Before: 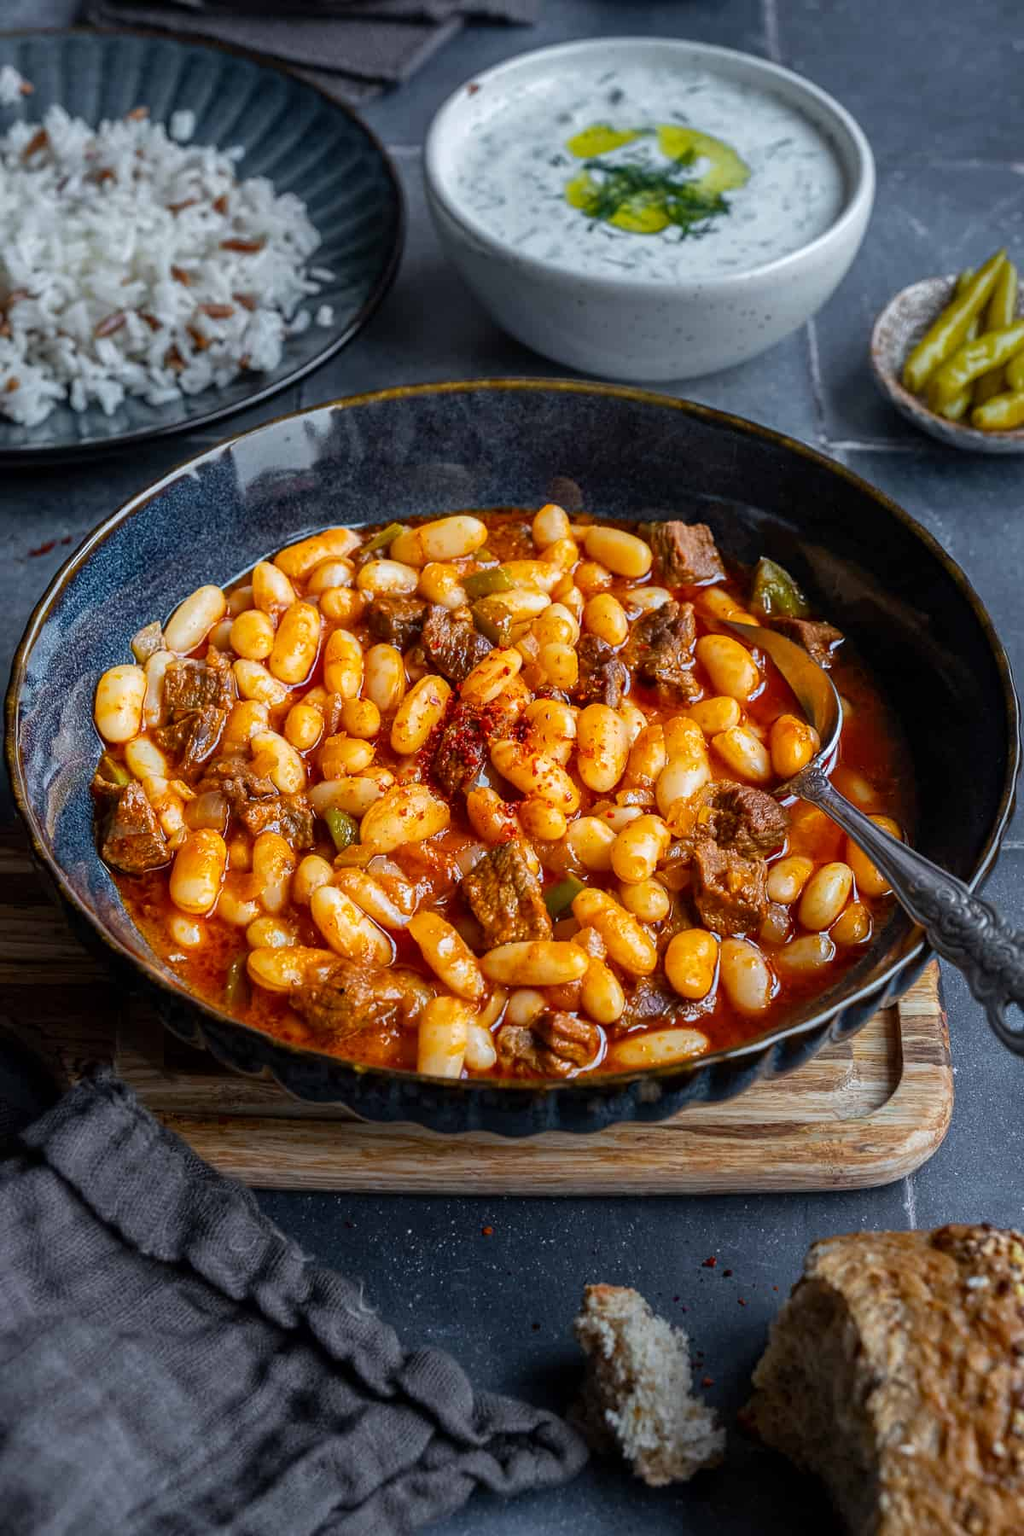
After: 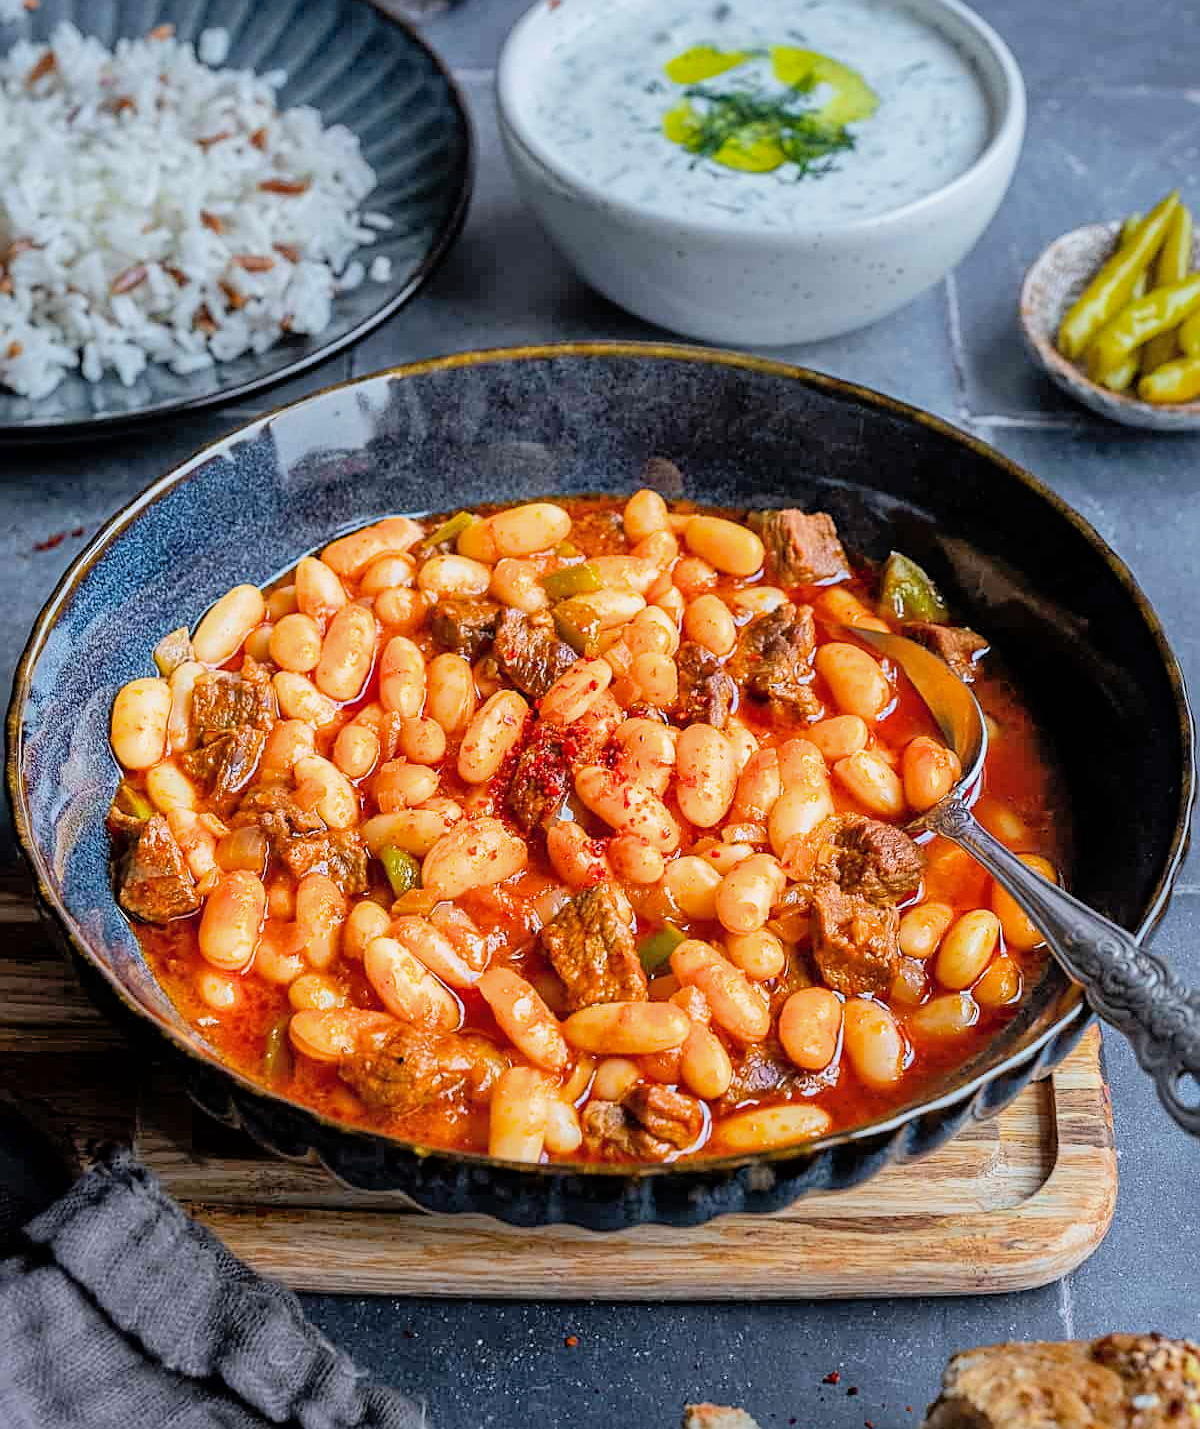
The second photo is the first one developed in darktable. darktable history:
sharpen: on, module defaults
shadows and highlights: on, module defaults
filmic rgb: black relative exposure -7.65 EV, white relative exposure 4.56 EV, threshold 3.02 EV, hardness 3.61, contrast 1.057, color science v6 (2022), enable highlight reconstruction true
exposure: exposure 1.144 EV, compensate highlight preservation false
crop and rotate: top 5.666%, bottom 14.897%
